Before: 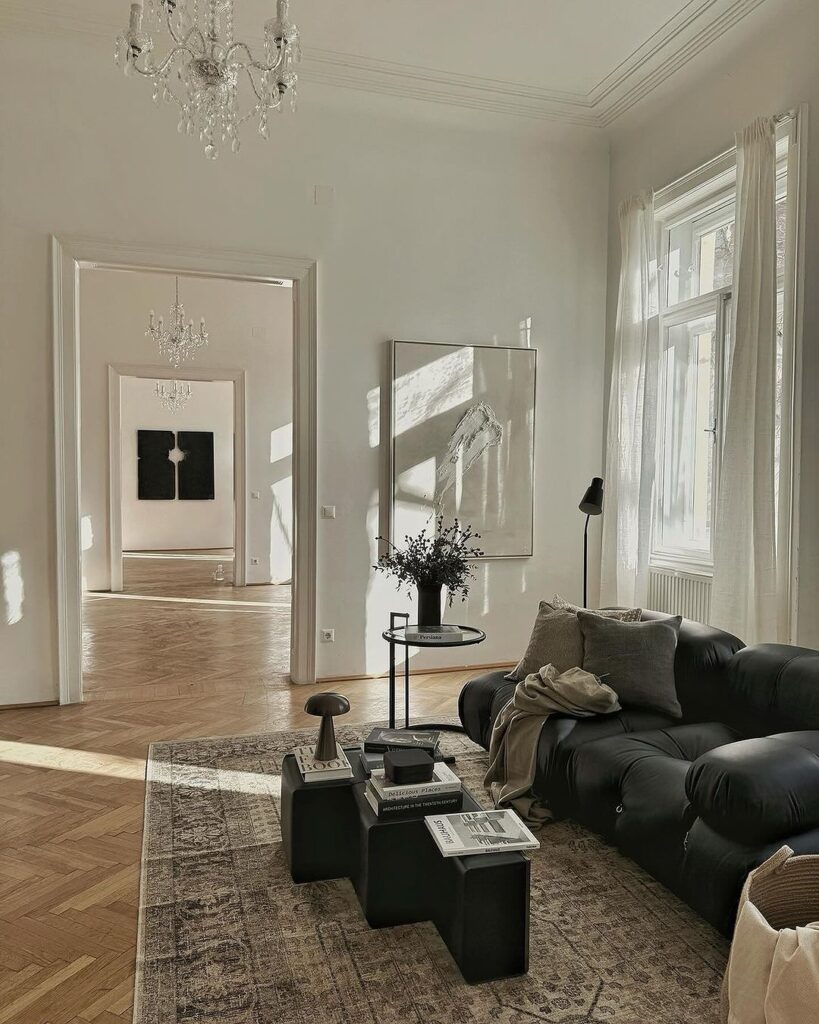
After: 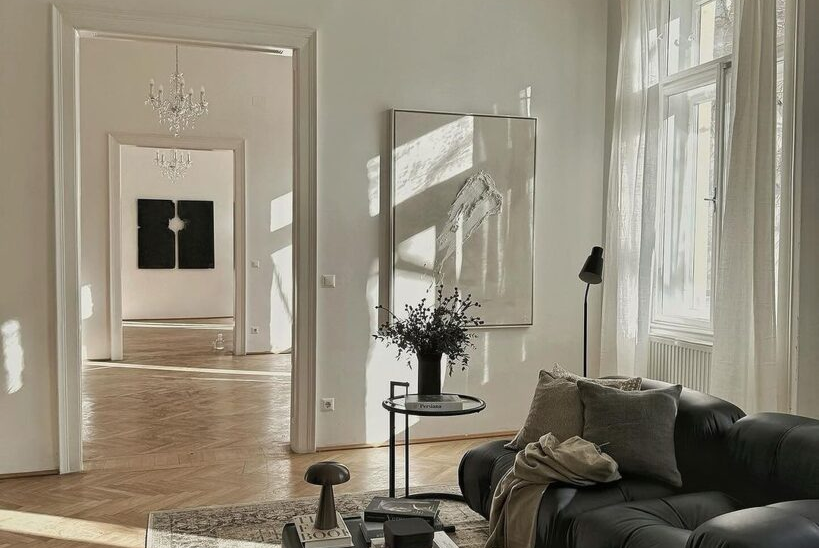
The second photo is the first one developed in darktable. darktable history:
tone equalizer: on, module defaults
crop and rotate: top 22.626%, bottom 23.769%
